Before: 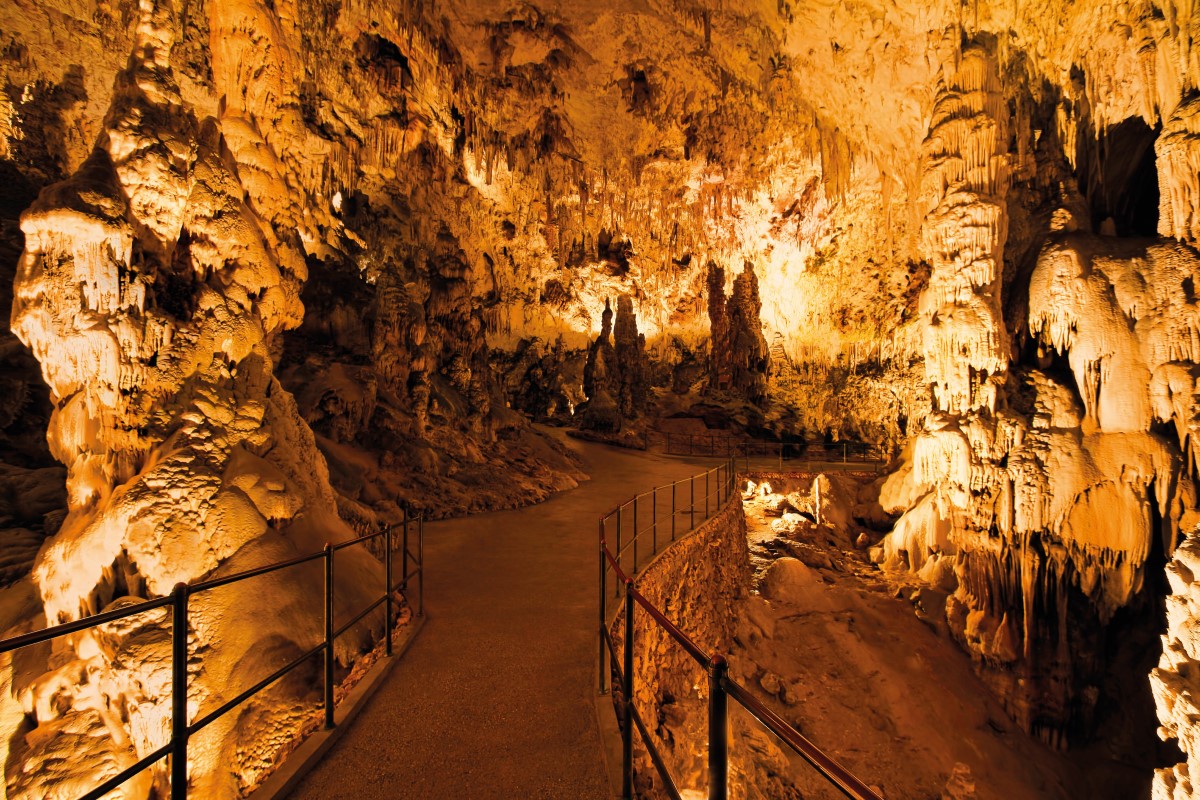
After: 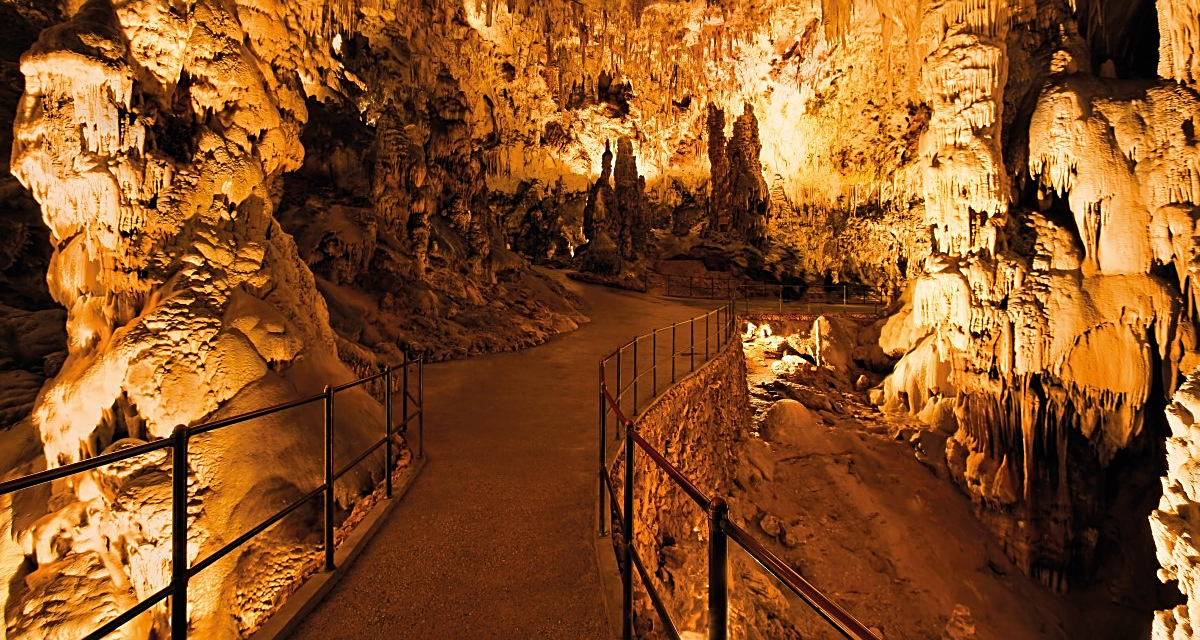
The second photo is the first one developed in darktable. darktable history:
sharpen: on, module defaults
crop and rotate: top 19.998%
